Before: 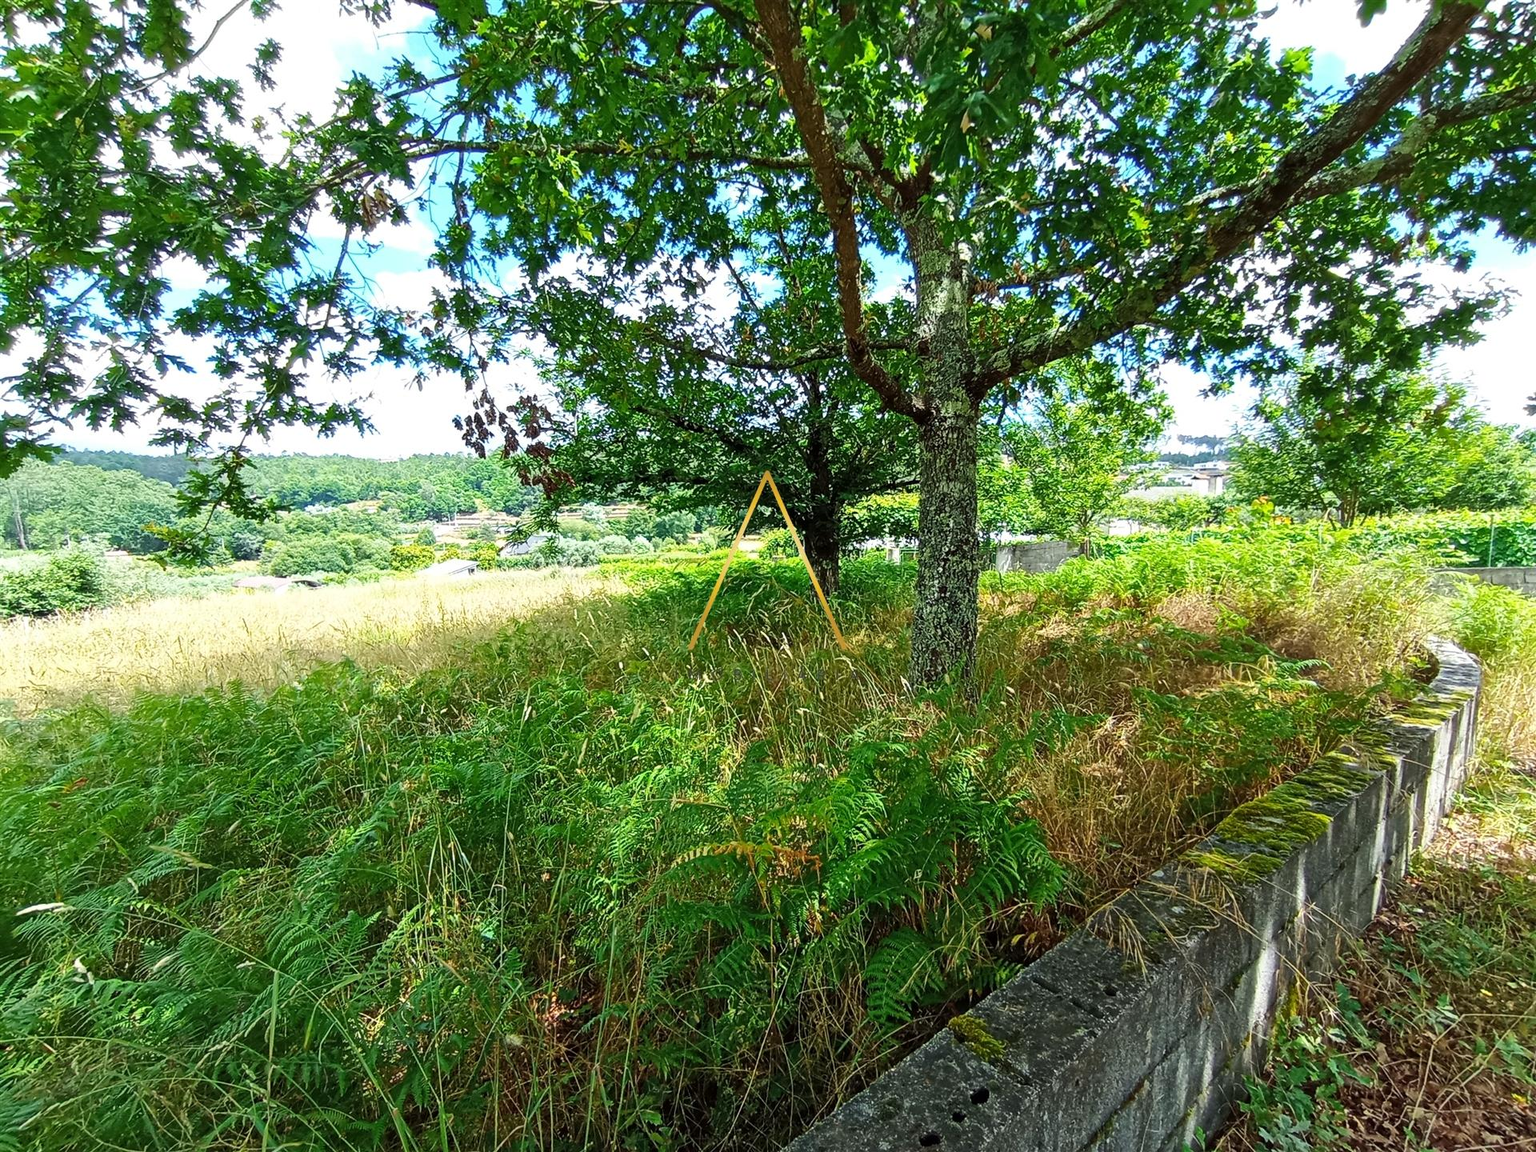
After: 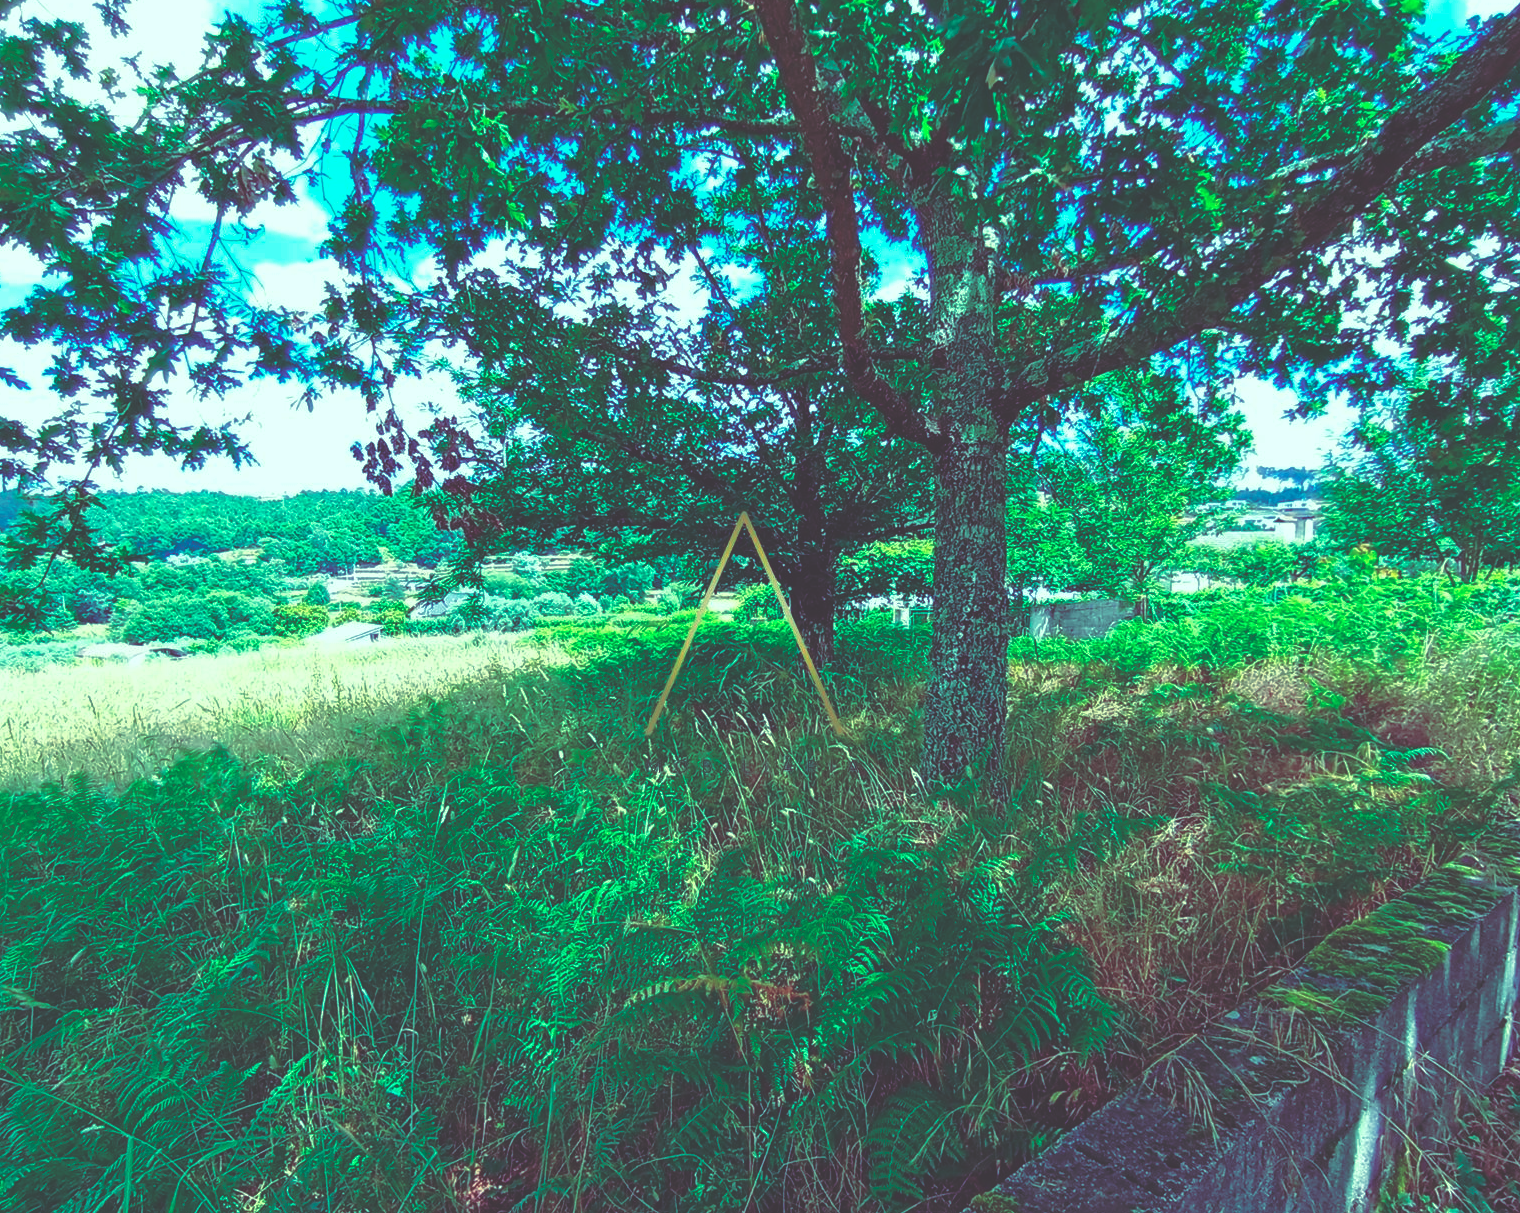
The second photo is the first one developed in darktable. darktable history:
crop: left 11.225%, top 5.381%, right 9.565%, bottom 10.314%
rgb curve: curves: ch0 [(0, 0.186) (0.314, 0.284) (0.576, 0.466) (0.805, 0.691) (0.936, 0.886)]; ch1 [(0, 0.186) (0.314, 0.284) (0.581, 0.534) (0.771, 0.746) (0.936, 0.958)]; ch2 [(0, 0.216) (0.275, 0.39) (1, 1)], mode RGB, independent channels, compensate middle gray true, preserve colors none
tone curve: curves: ch0 [(0, 0) (0.045, 0.074) (0.883, 0.858) (1, 1)]; ch1 [(0, 0) (0.149, 0.074) (0.379, 0.327) (0.427, 0.401) (0.489, 0.479) (0.505, 0.515) (0.537, 0.573) (0.563, 0.599) (1, 1)]; ch2 [(0, 0) (0.307, 0.298) (0.388, 0.375) (0.443, 0.456) (0.485, 0.492) (1, 1)], color space Lab, independent channels, preserve colors none
